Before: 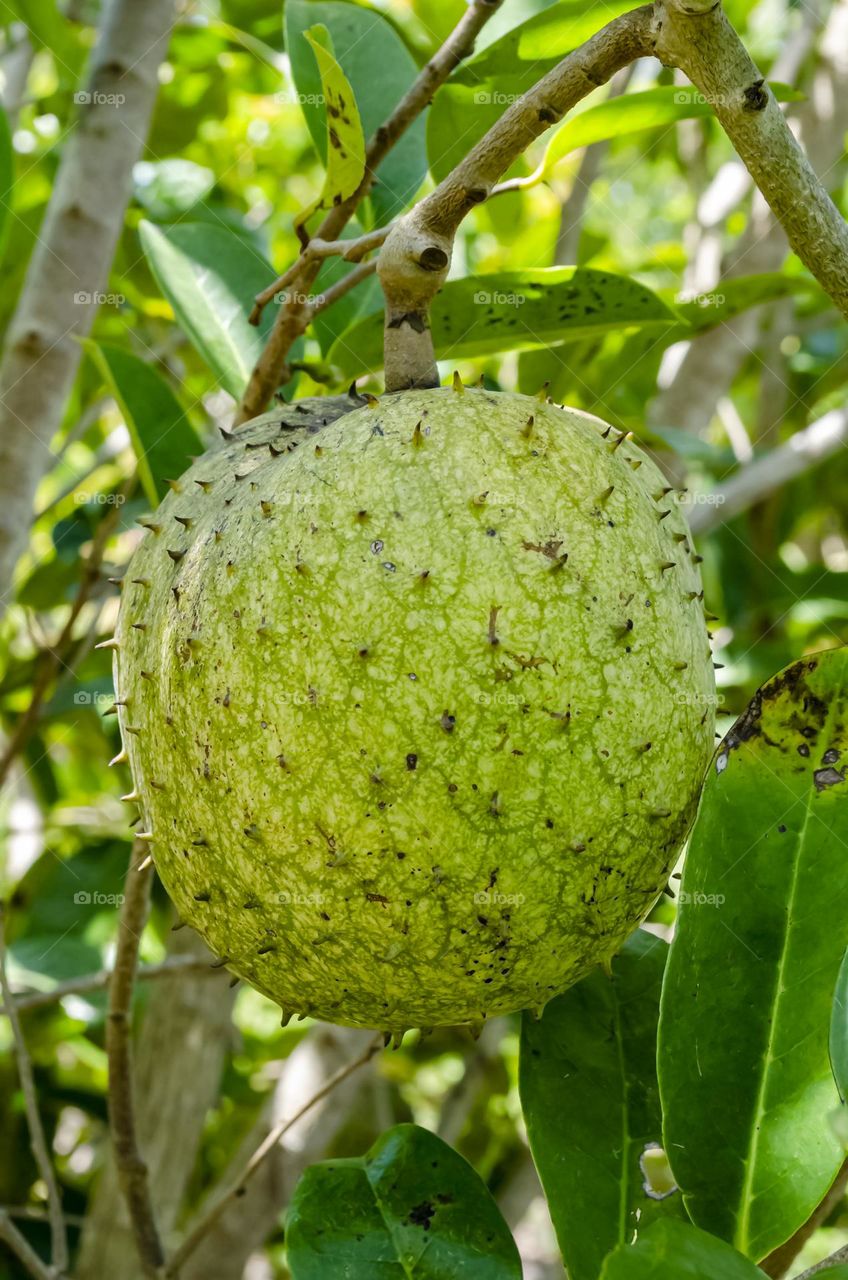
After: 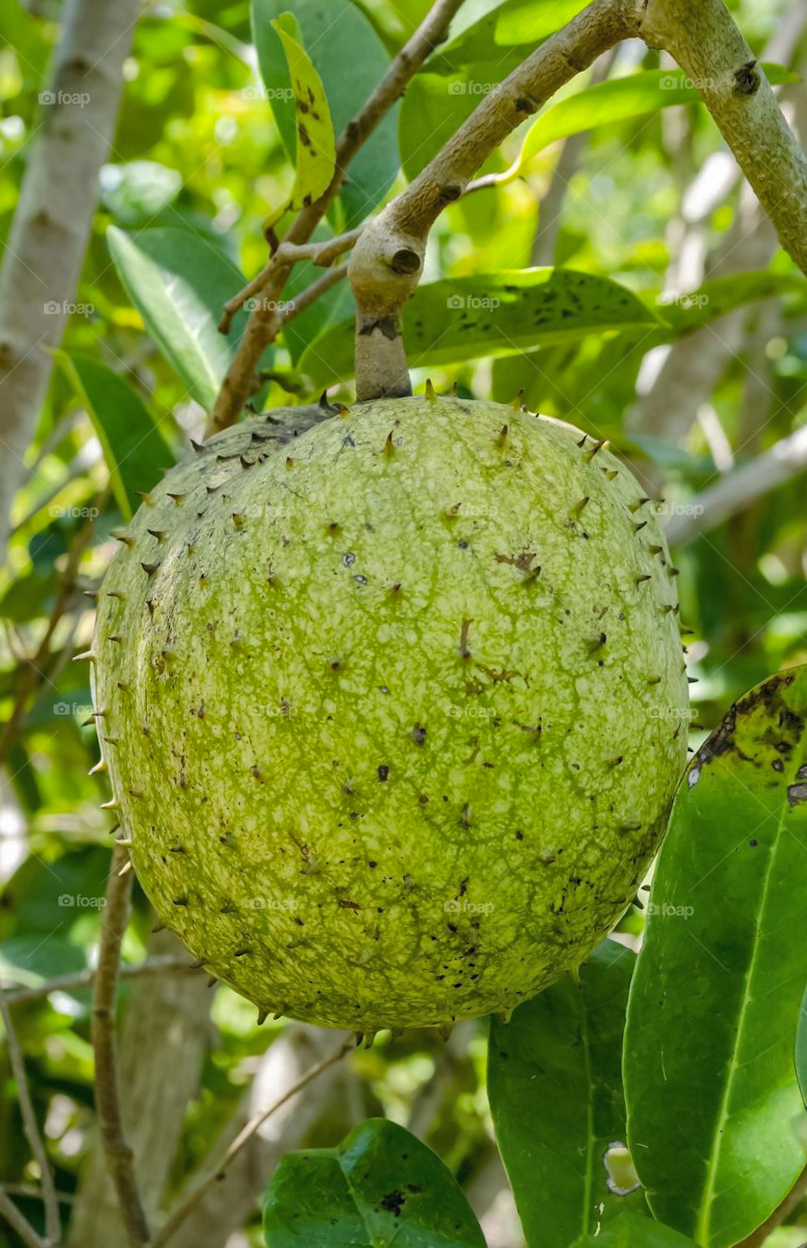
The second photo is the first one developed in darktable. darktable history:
shadows and highlights: on, module defaults
rotate and perspective: rotation 0.074°, lens shift (vertical) 0.096, lens shift (horizontal) -0.041, crop left 0.043, crop right 0.952, crop top 0.024, crop bottom 0.979
